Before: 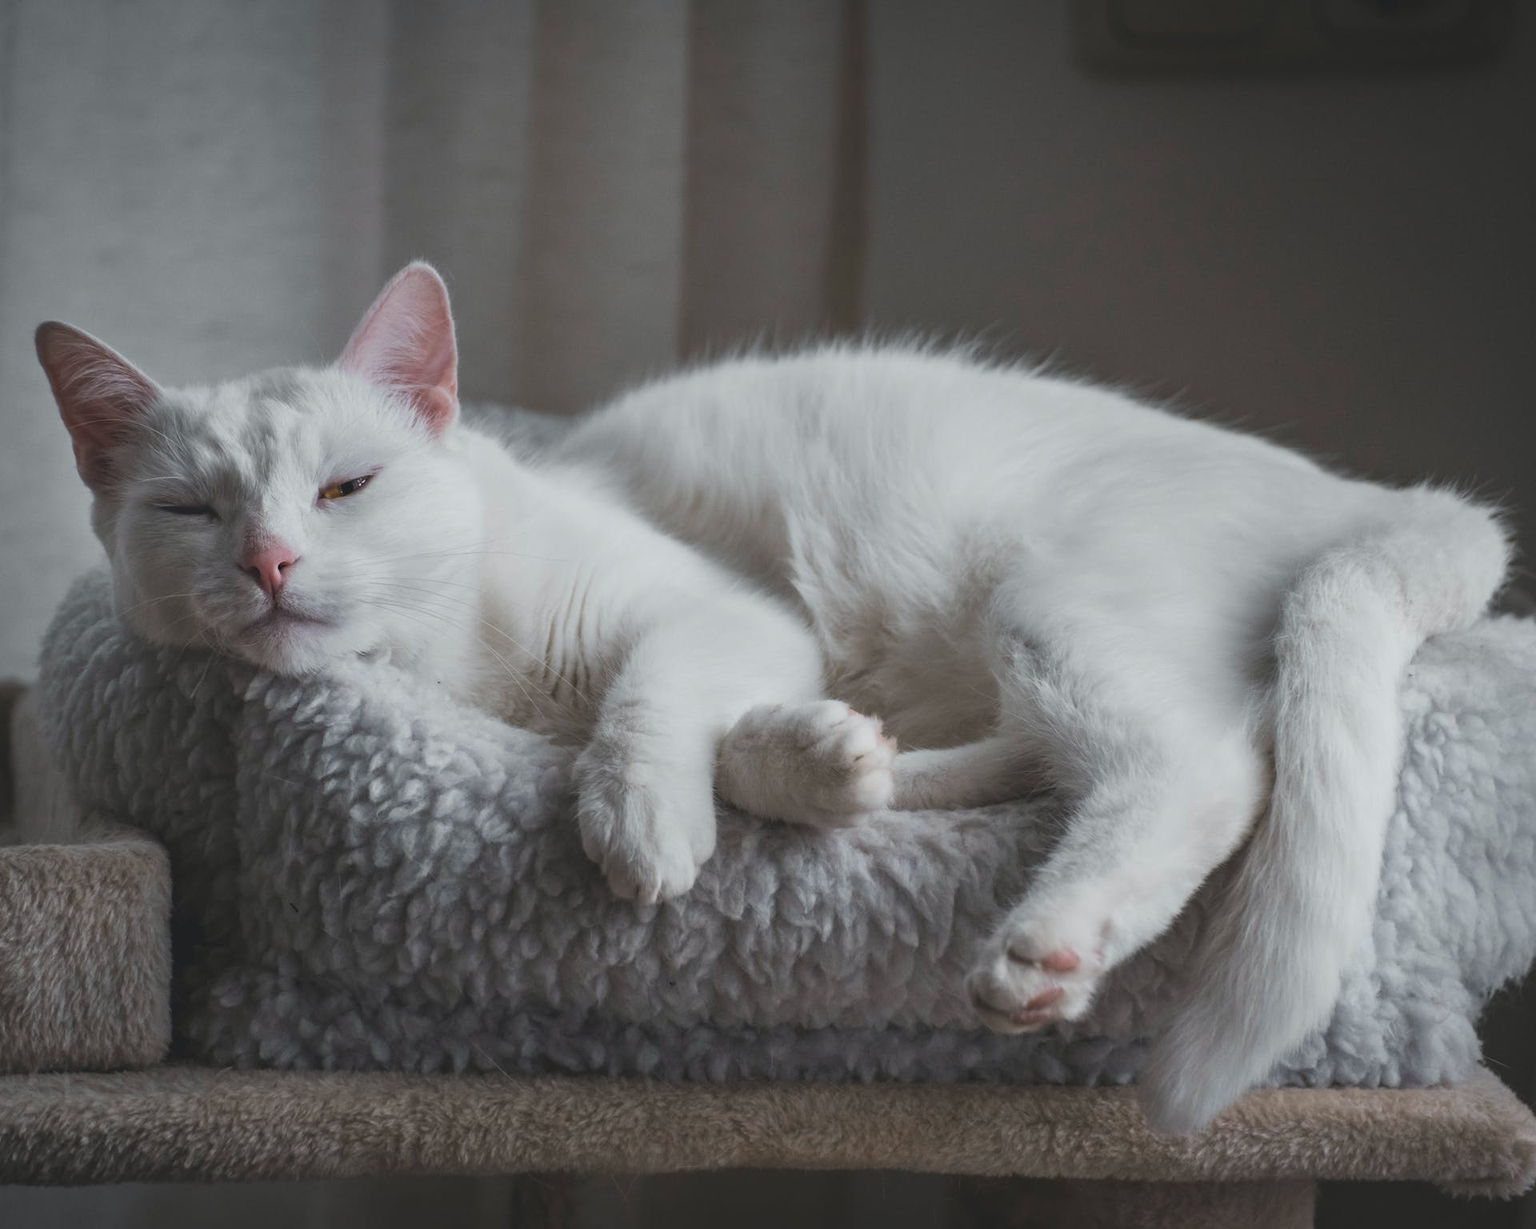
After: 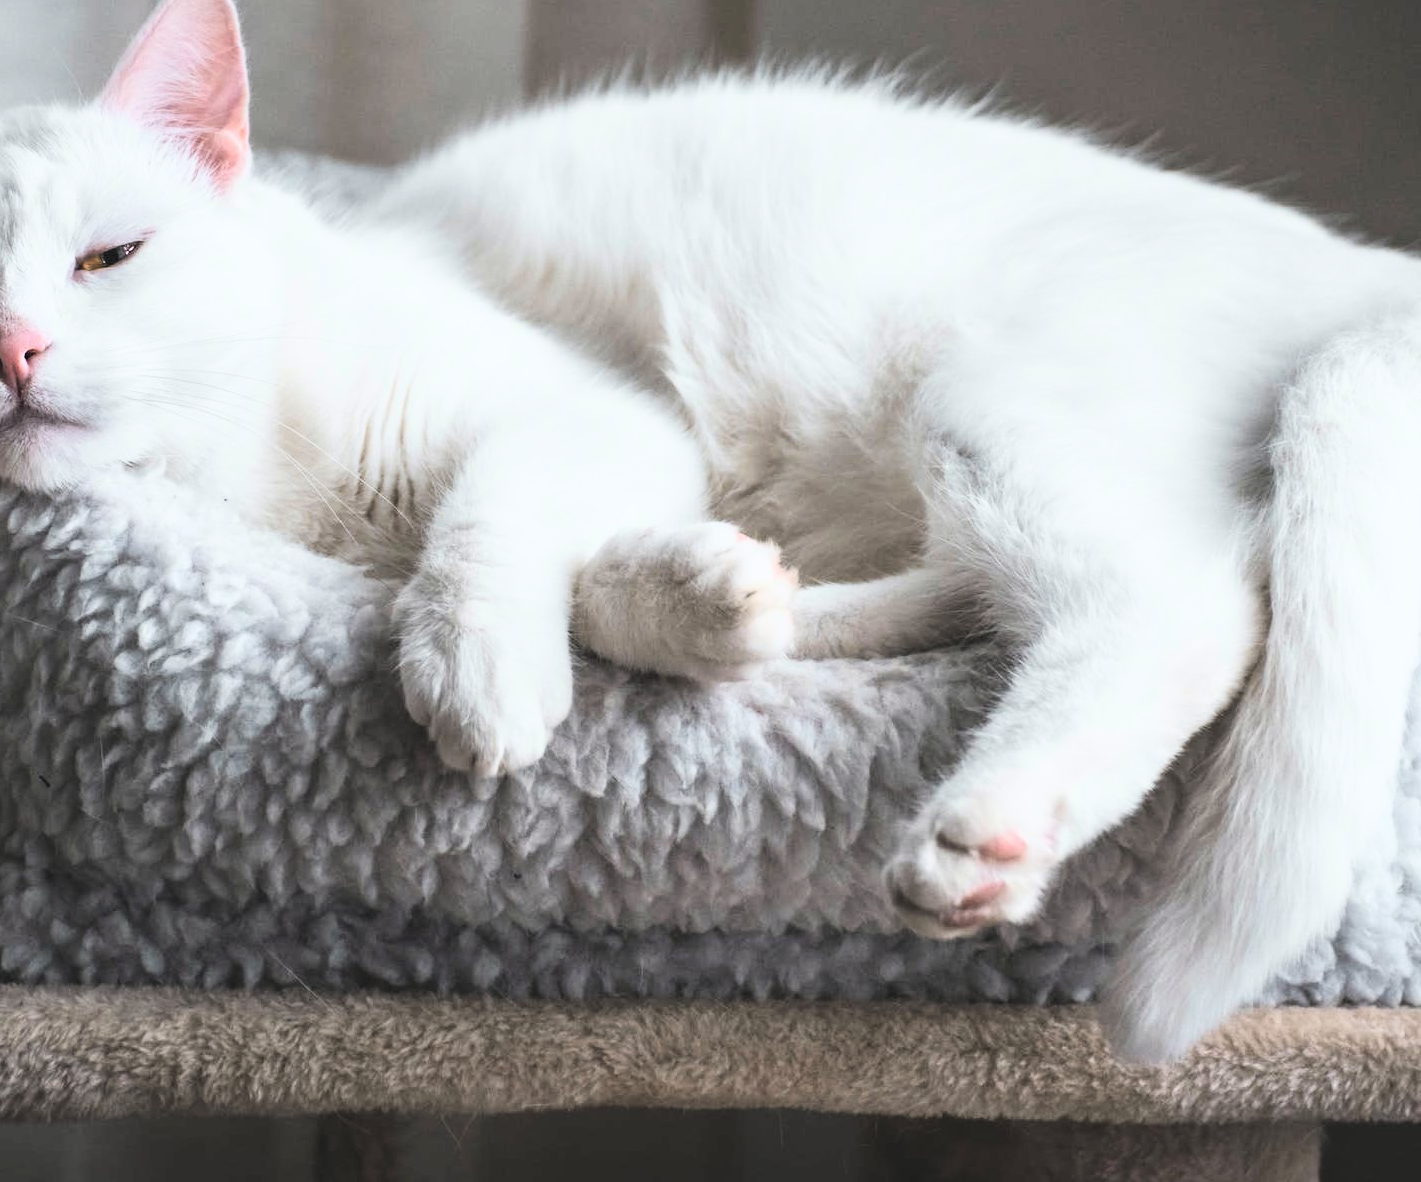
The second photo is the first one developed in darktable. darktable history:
crop: left 16.841%, top 22.99%, right 9.114%
base curve: curves: ch0 [(0, 0) (0.007, 0.004) (0.027, 0.03) (0.046, 0.07) (0.207, 0.54) (0.442, 0.872) (0.673, 0.972) (1, 1)]
